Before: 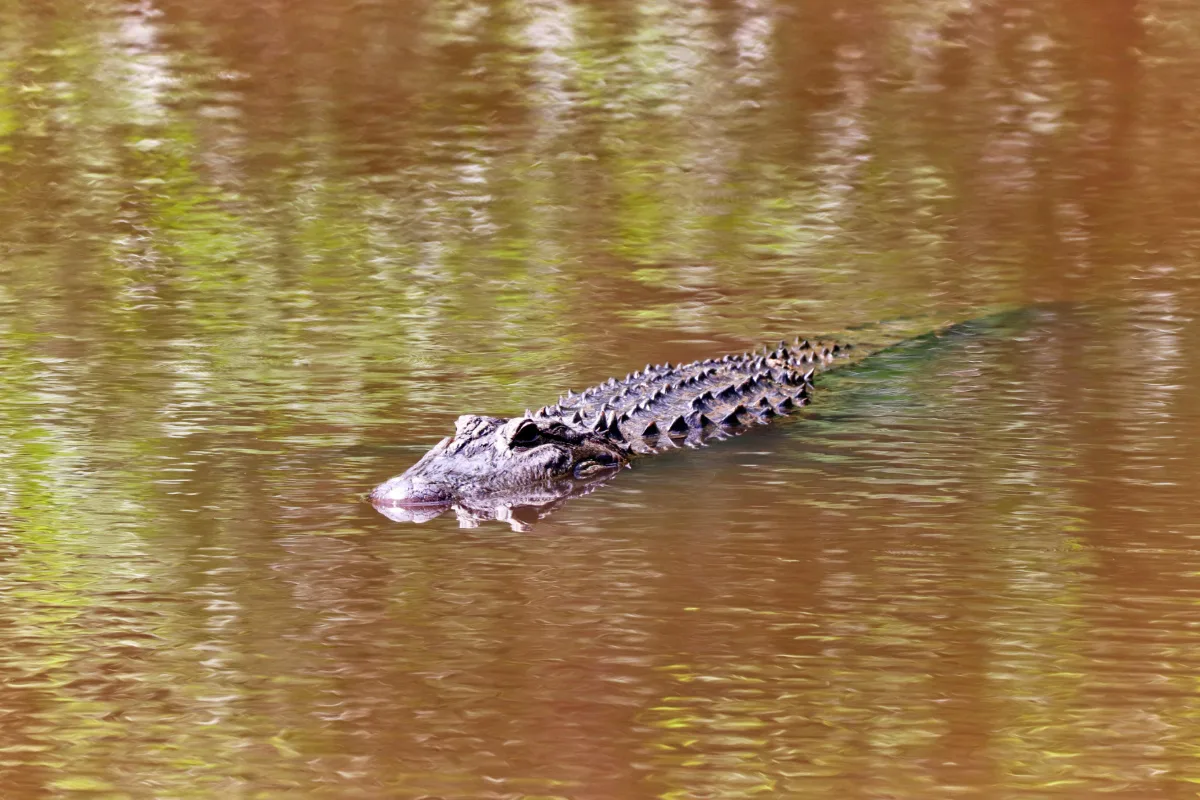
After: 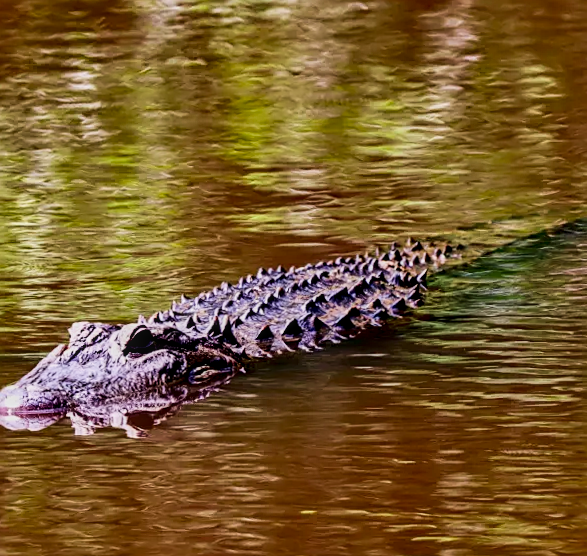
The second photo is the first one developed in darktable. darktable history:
rotate and perspective: rotation -1°, crop left 0.011, crop right 0.989, crop top 0.025, crop bottom 0.975
crop: left 32.075%, top 10.976%, right 18.355%, bottom 17.596%
contrast brightness saturation: contrast 0.22, brightness -0.19, saturation 0.24
sharpen: on, module defaults
velvia: on, module defaults
filmic rgb: black relative exposure -7.65 EV, white relative exposure 4.56 EV, hardness 3.61, contrast 1.05
local contrast: detail 130%
